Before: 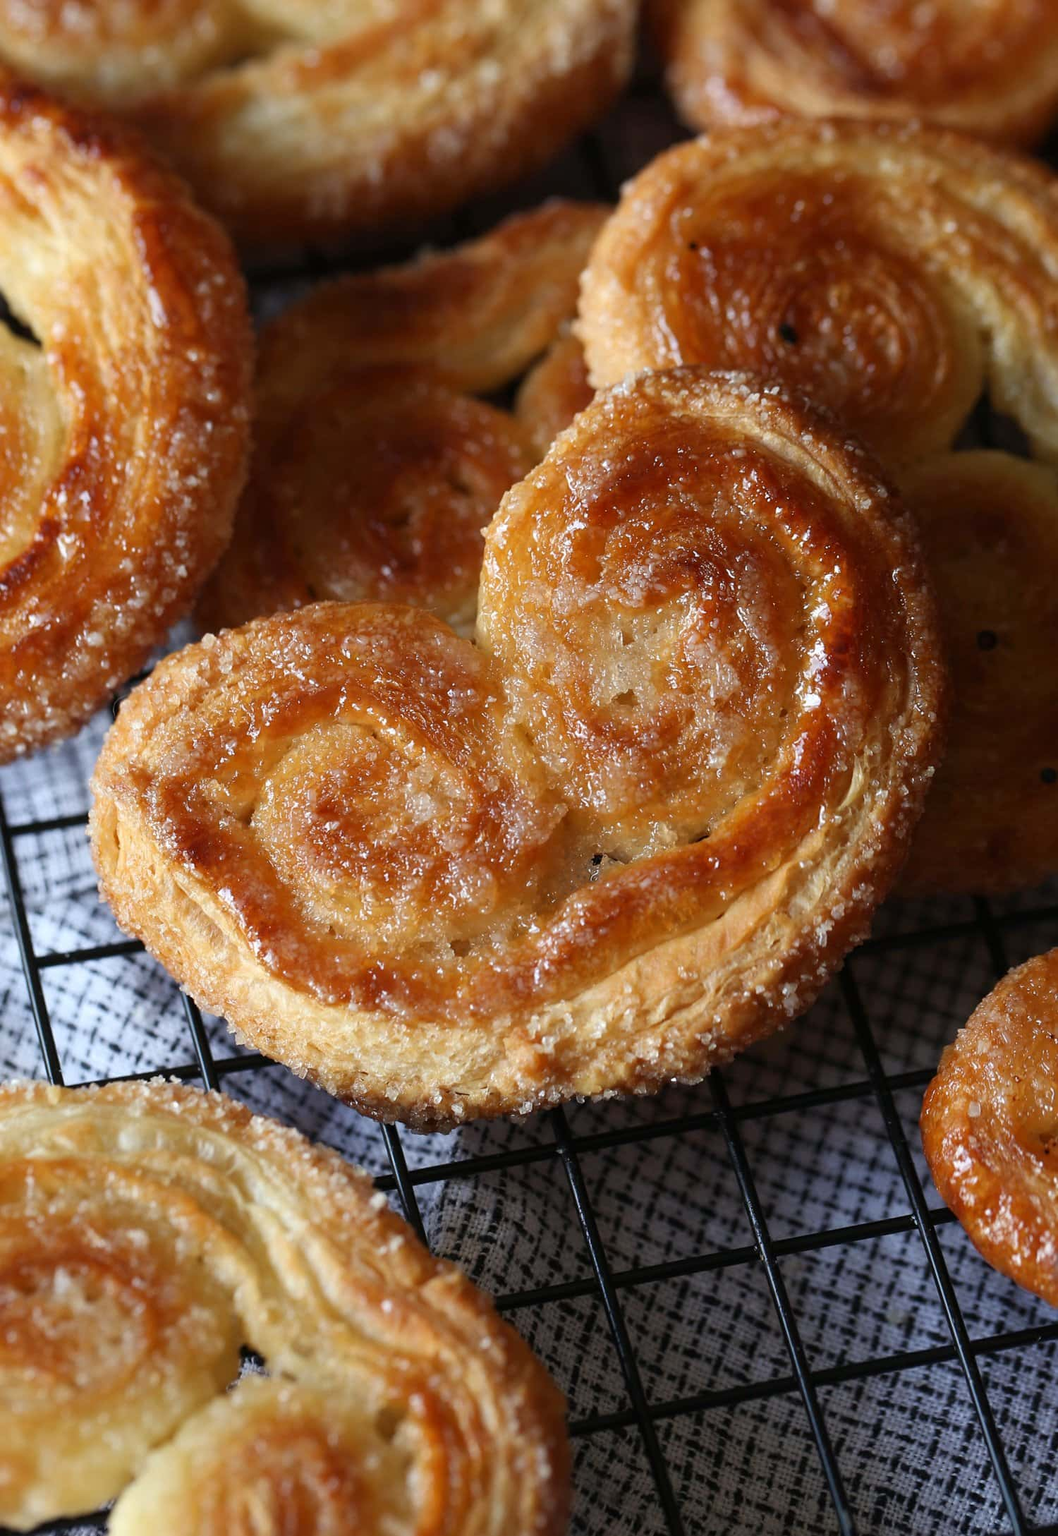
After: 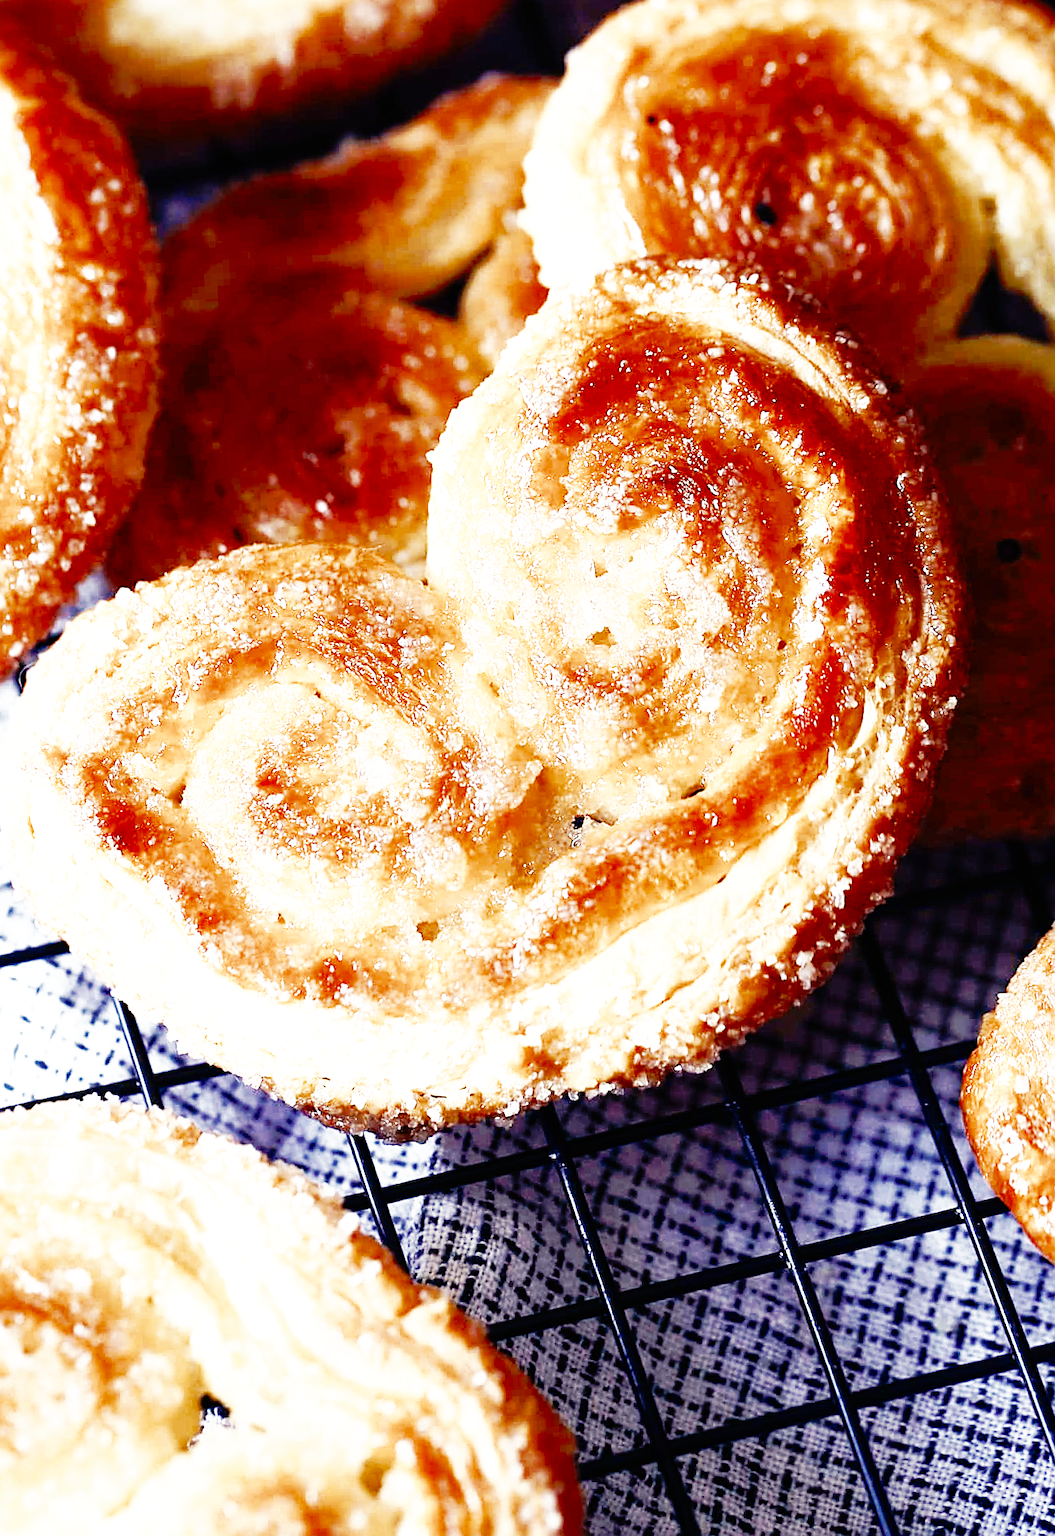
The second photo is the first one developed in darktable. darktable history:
crop and rotate: angle 2.94°, left 5.891%, top 5.69%
exposure: black level correction 0, exposure 1.188 EV, compensate highlight preservation false
base curve: curves: ch0 [(0, 0) (0.007, 0.004) (0.027, 0.03) (0.046, 0.07) (0.207, 0.54) (0.442, 0.872) (0.673, 0.972) (1, 1)], preserve colors none
sharpen: on, module defaults
tone curve: curves: ch0 [(0, 0) (0.126, 0.061) (0.362, 0.382) (0.498, 0.498) (0.706, 0.712) (1, 1)]; ch1 [(0, 0) (0.5, 0.522) (0.55, 0.586) (1, 1)]; ch2 [(0, 0) (0.44, 0.424) (0.5, 0.482) (0.537, 0.538) (1, 1)], preserve colors none
color balance rgb: shadows lift › luminance -29.002%, shadows lift › chroma 14.711%, shadows lift › hue 272.19°, power › hue 329.91°, perceptual saturation grading › global saturation 0.655%, perceptual saturation grading › highlights -34.068%, perceptual saturation grading › mid-tones 14.939%, perceptual saturation grading › shadows 47.618%, global vibrance 5.7%
color zones: curves: ch0 [(0, 0.5) (0.125, 0.4) (0.25, 0.5) (0.375, 0.4) (0.5, 0.4) (0.625, 0.35) (0.75, 0.35) (0.875, 0.5)]; ch1 [(0, 0.35) (0.125, 0.45) (0.25, 0.35) (0.375, 0.35) (0.5, 0.35) (0.625, 0.35) (0.75, 0.45) (0.875, 0.35)]; ch2 [(0, 0.6) (0.125, 0.5) (0.25, 0.5) (0.375, 0.6) (0.5, 0.6) (0.625, 0.5) (0.75, 0.5) (0.875, 0.5)]
